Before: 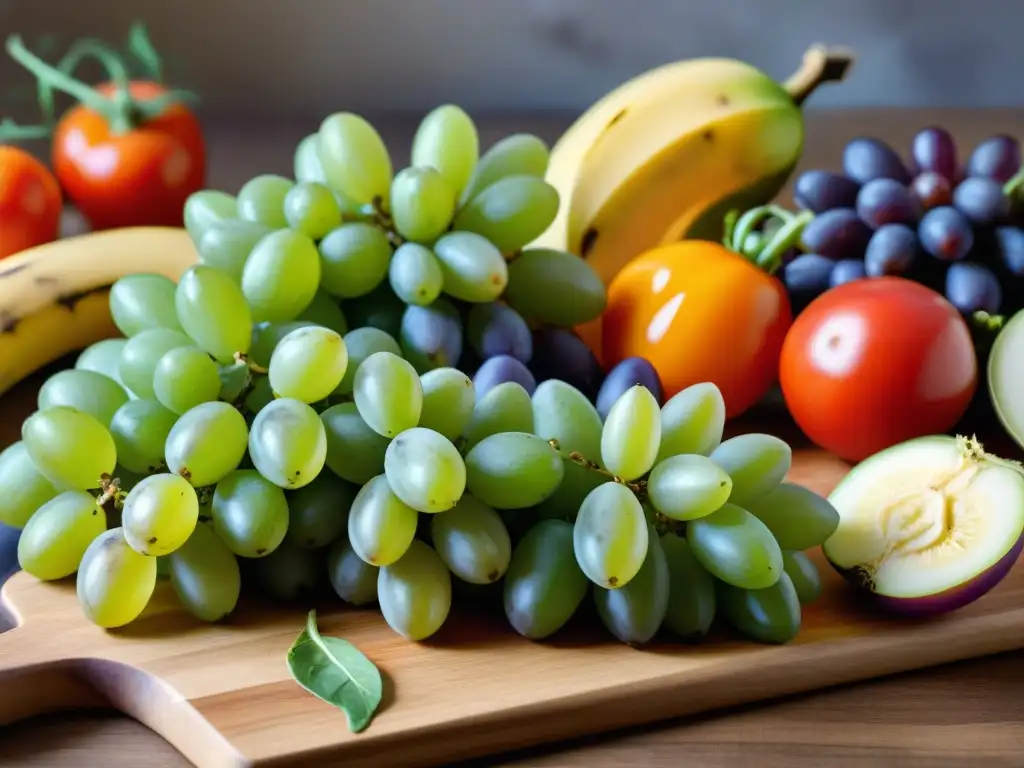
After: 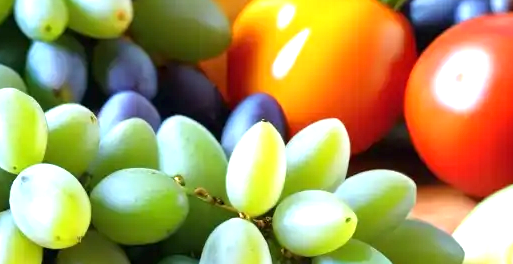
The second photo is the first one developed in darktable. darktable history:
exposure: exposure 1 EV, compensate exposure bias true, compensate highlight preservation false
crop: left 36.707%, top 34.416%, right 13.146%, bottom 31.165%
